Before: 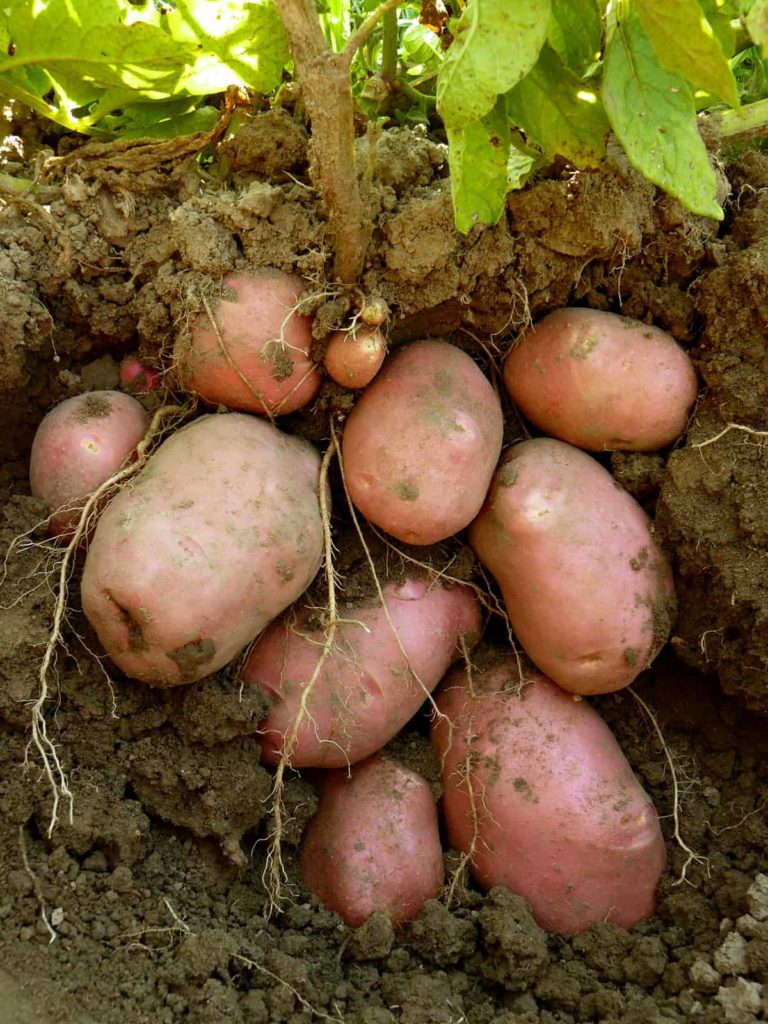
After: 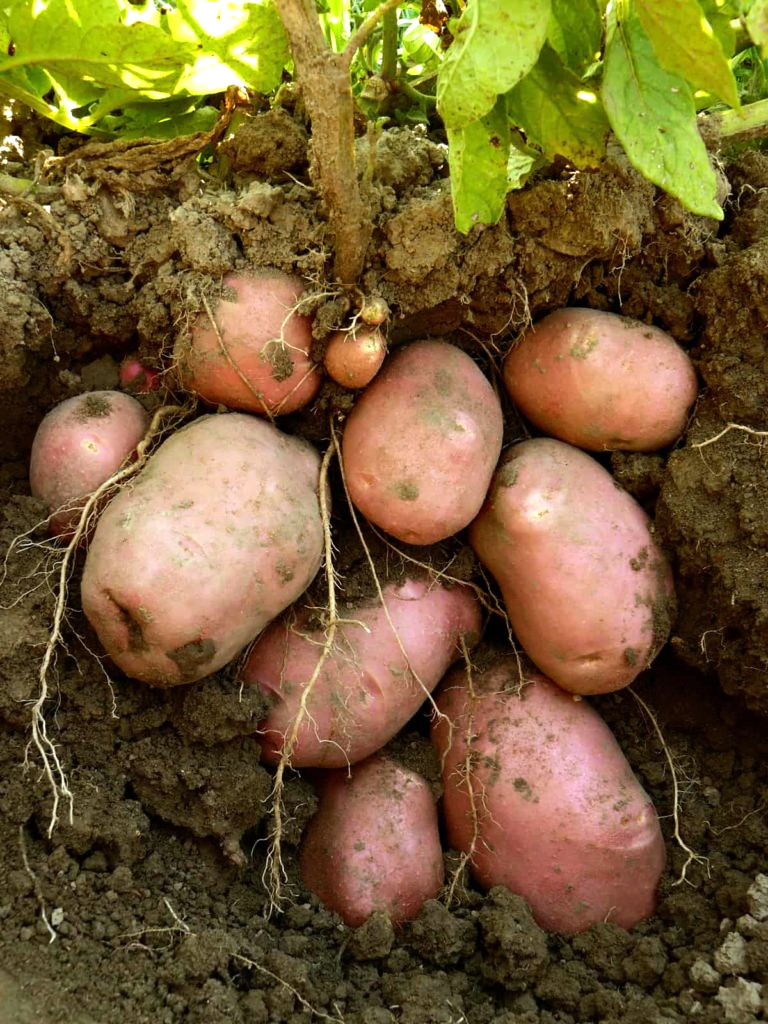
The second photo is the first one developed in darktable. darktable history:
tone equalizer: -8 EV -0.404 EV, -7 EV -0.384 EV, -6 EV -0.298 EV, -5 EV -0.26 EV, -3 EV 0.237 EV, -2 EV 0.341 EV, -1 EV 0.395 EV, +0 EV 0.389 EV, edges refinement/feathering 500, mask exposure compensation -1.57 EV, preserve details no
